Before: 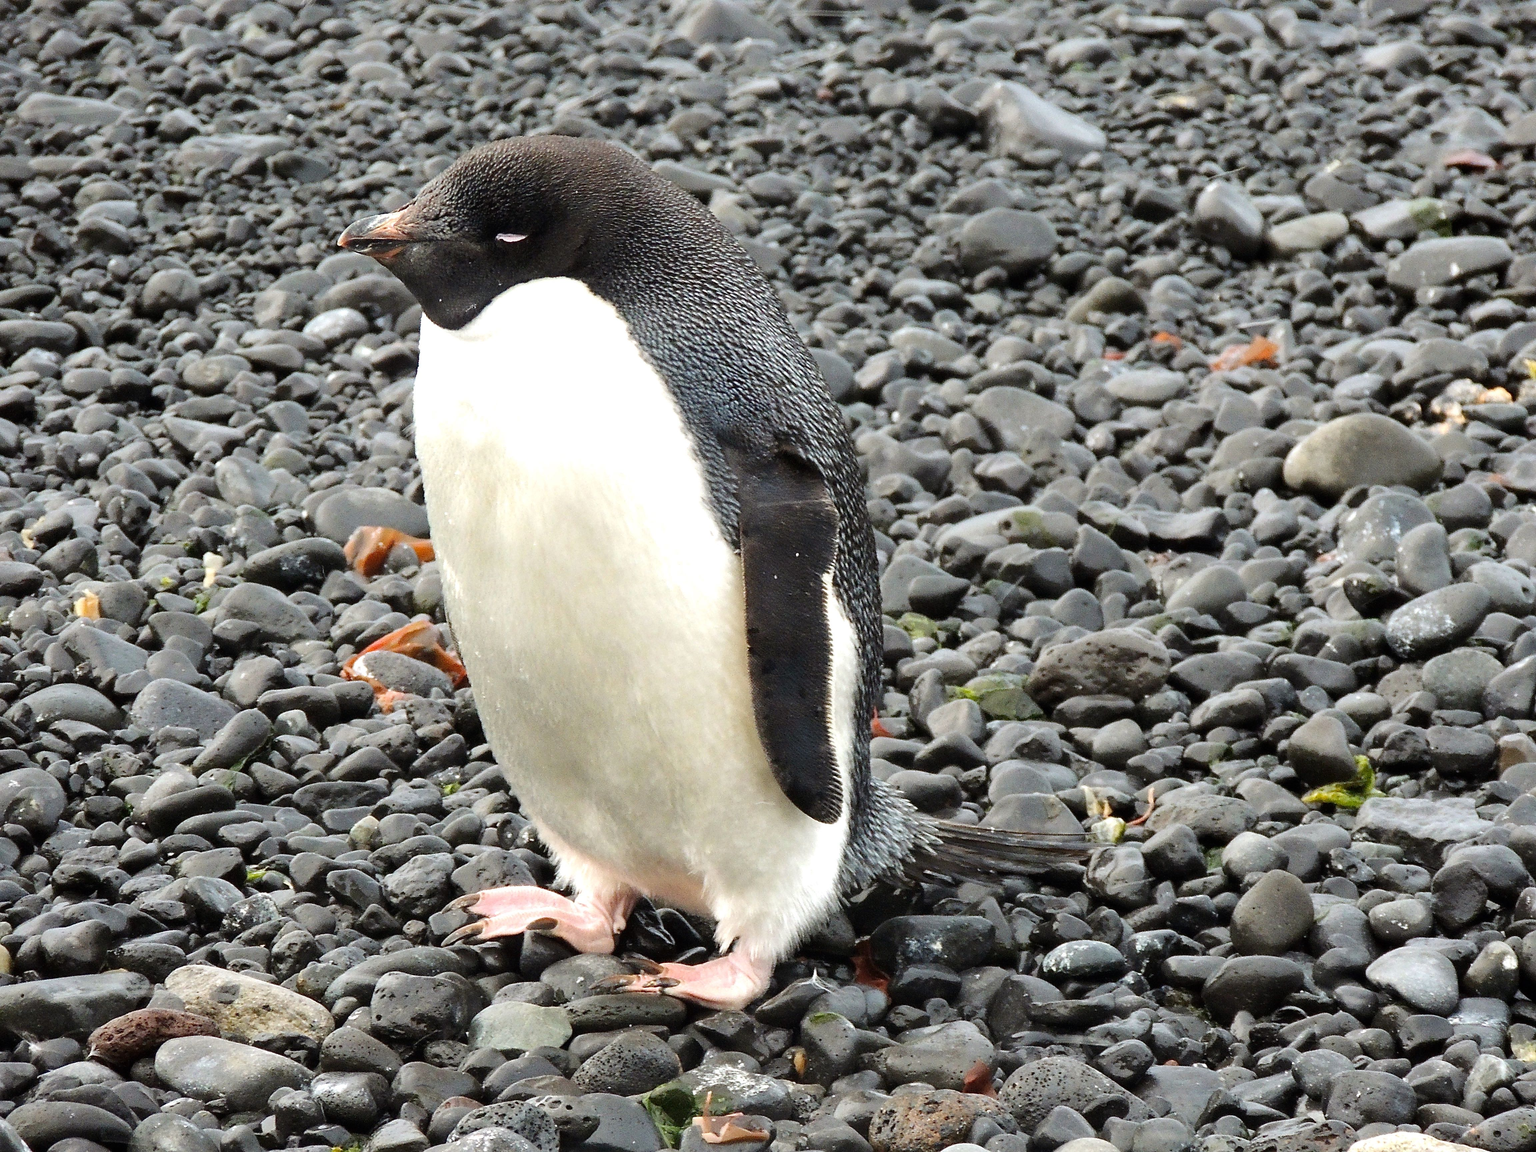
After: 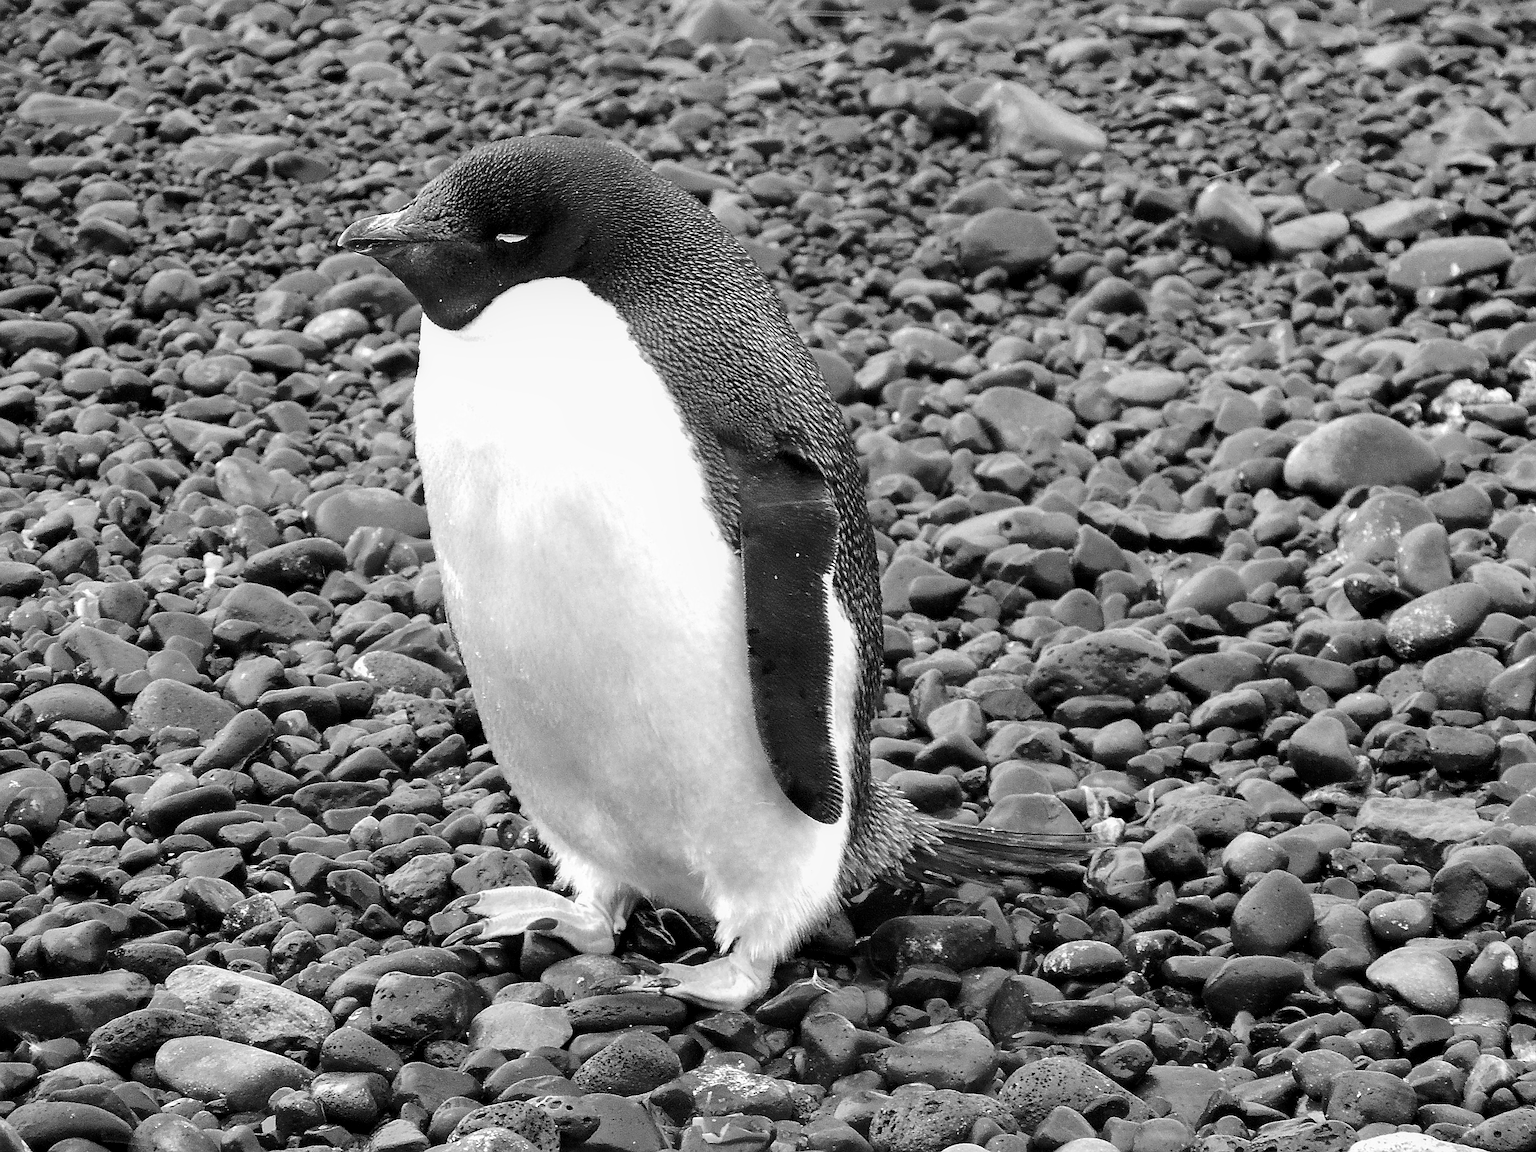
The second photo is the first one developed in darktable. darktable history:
color zones: curves: ch0 [(0.002, 0.593) (0.143, 0.417) (0.285, 0.541) (0.455, 0.289) (0.608, 0.327) (0.727, 0.283) (0.869, 0.571) (1, 0.603)]; ch1 [(0, 0) (0.143, 0) (0.286, 0) (0.429, 0) (0.571, 0) (0.714, 0) (0.857, 0)]
local contrast: highlights 63%, shadows 112%, detail 107%, midtone range 0.523
sharpen: on, module defaults
